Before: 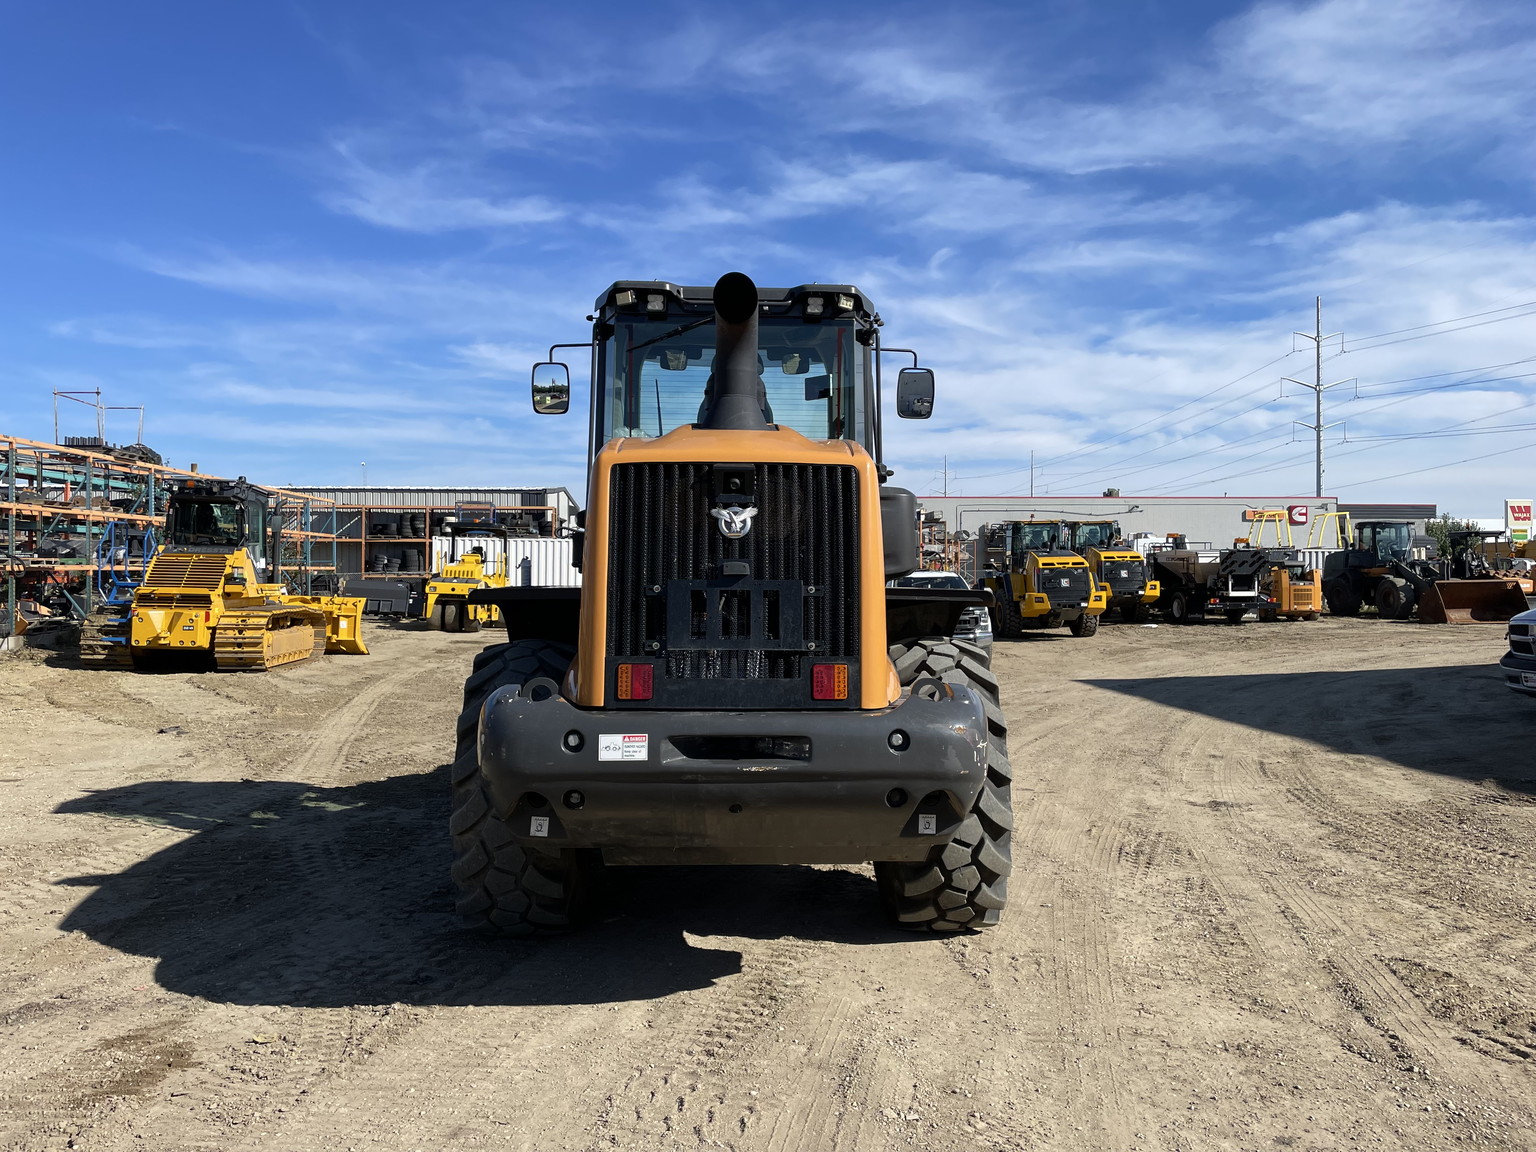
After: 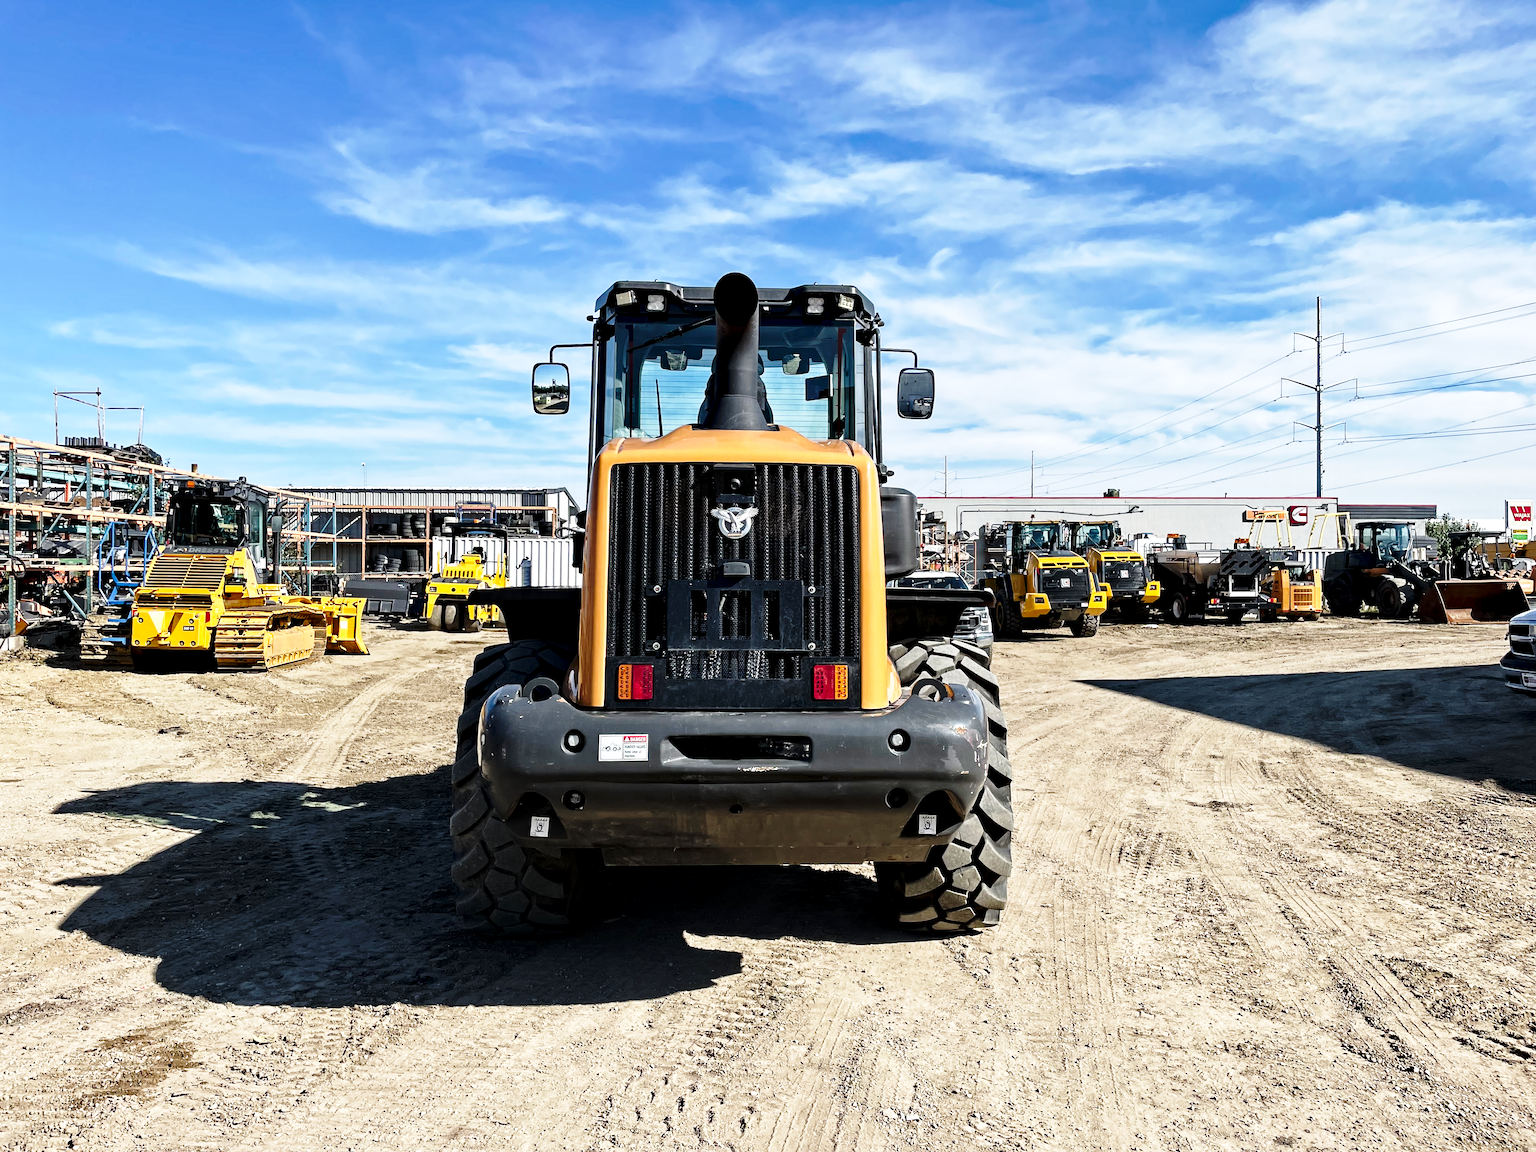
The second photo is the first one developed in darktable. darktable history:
sharpen: amount 0.2
contrast equalizer: y [[0.511, 0.558, 0.631, 0.632, 0.559, 0.512], [0.5 ×6], [0.507, 0.559, 0.627, 0.644, 0.647, 0.647], [0 ×6], [0 ×6]]
base curve: curves: ch0 [(0, 0) (0.028, 0.03) (0.121, 0.232) (0.46, 0.748) (0.859, 0.968) (1, 1)], preserve colors none
